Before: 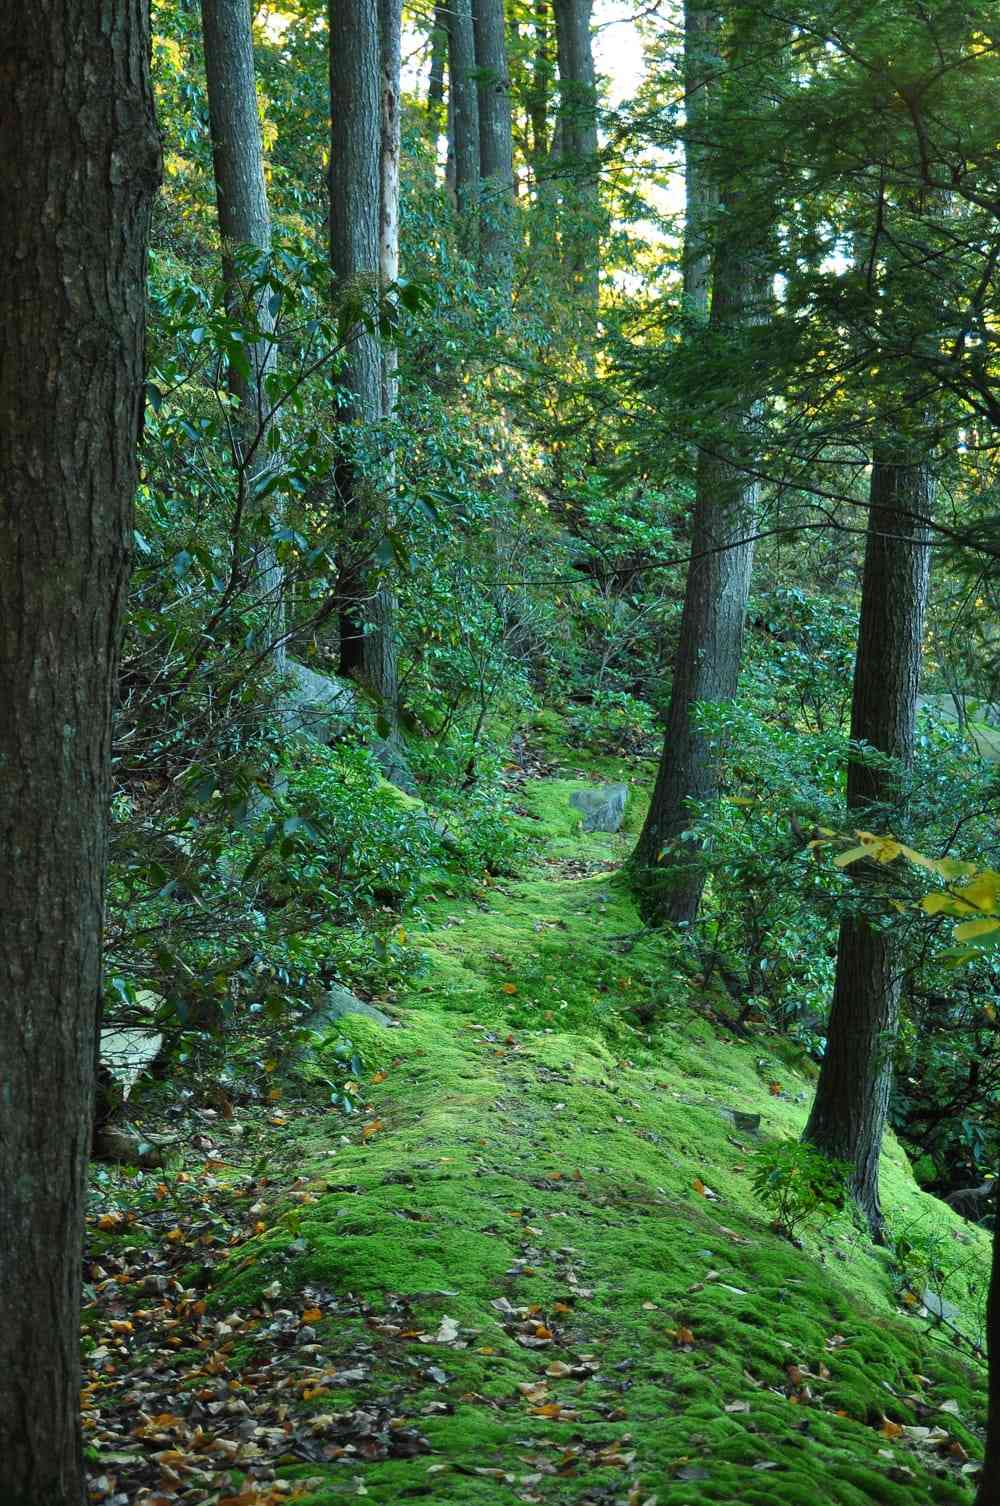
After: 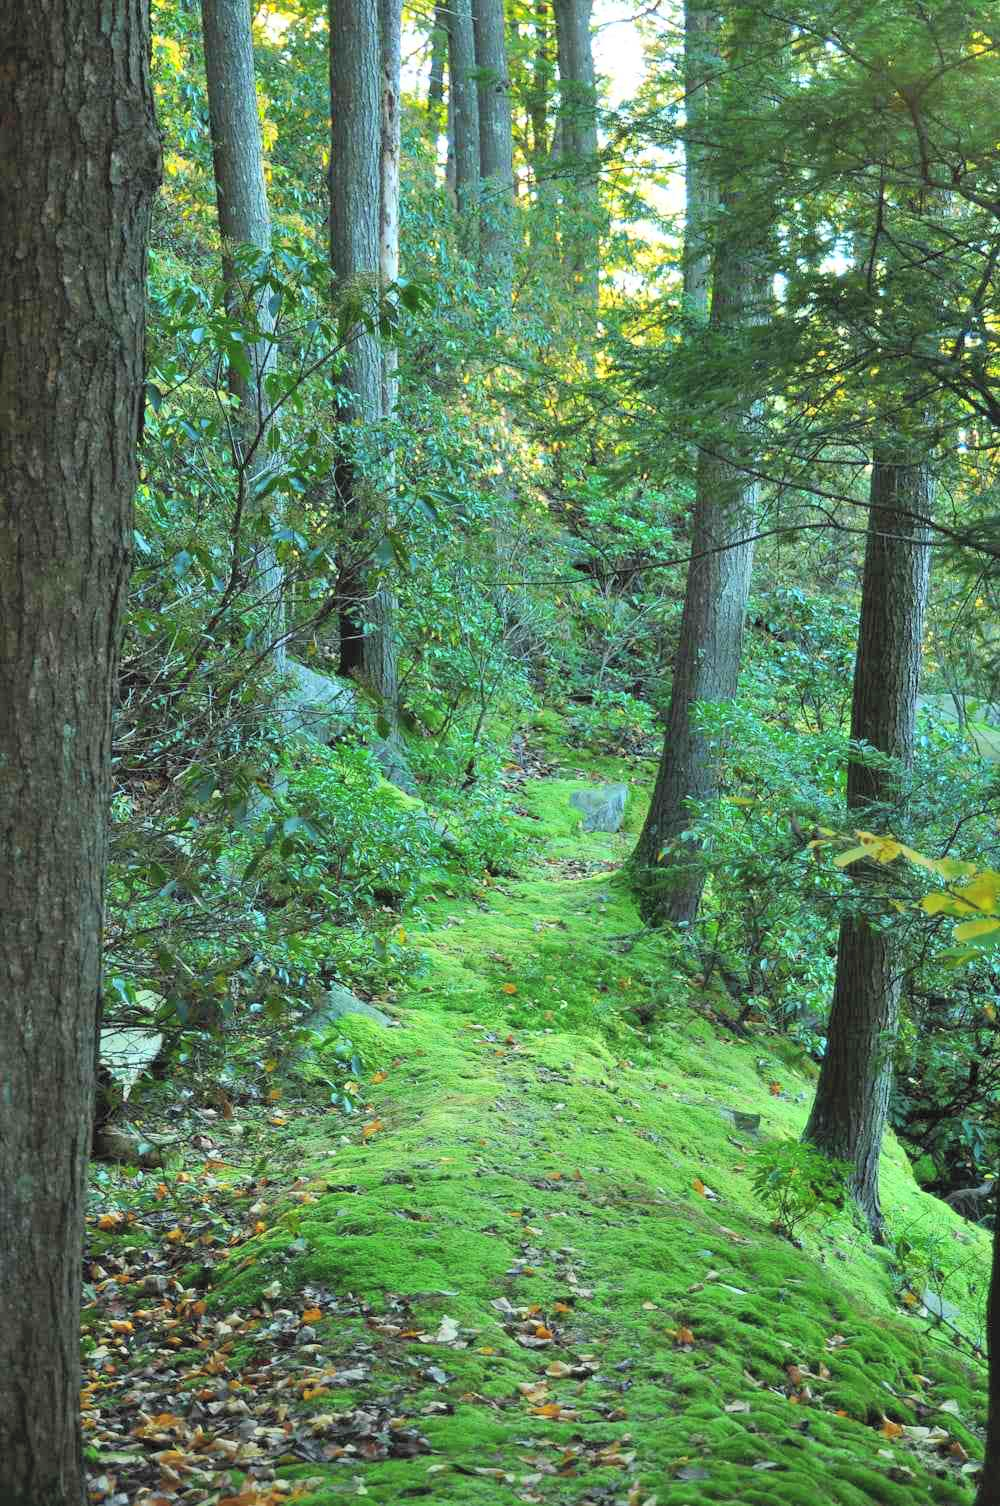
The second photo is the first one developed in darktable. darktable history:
contrast brightness saturation: contrast 0.101, brightness 0.305, saturation 0.139
